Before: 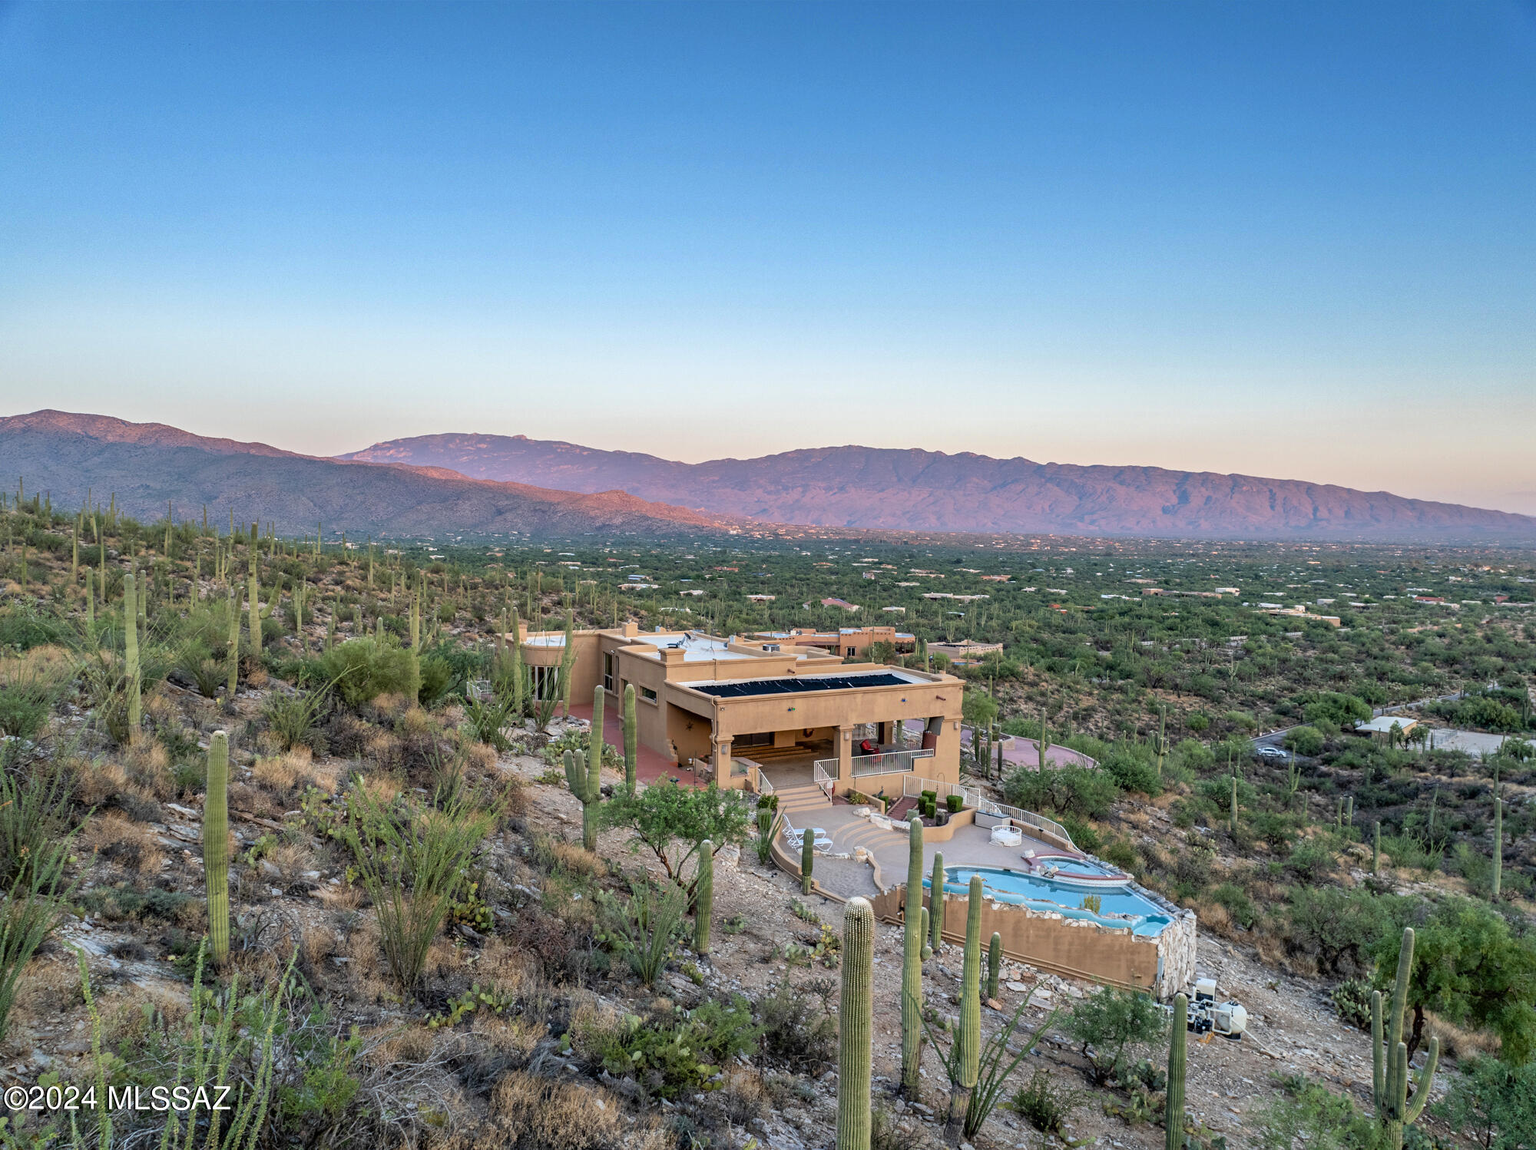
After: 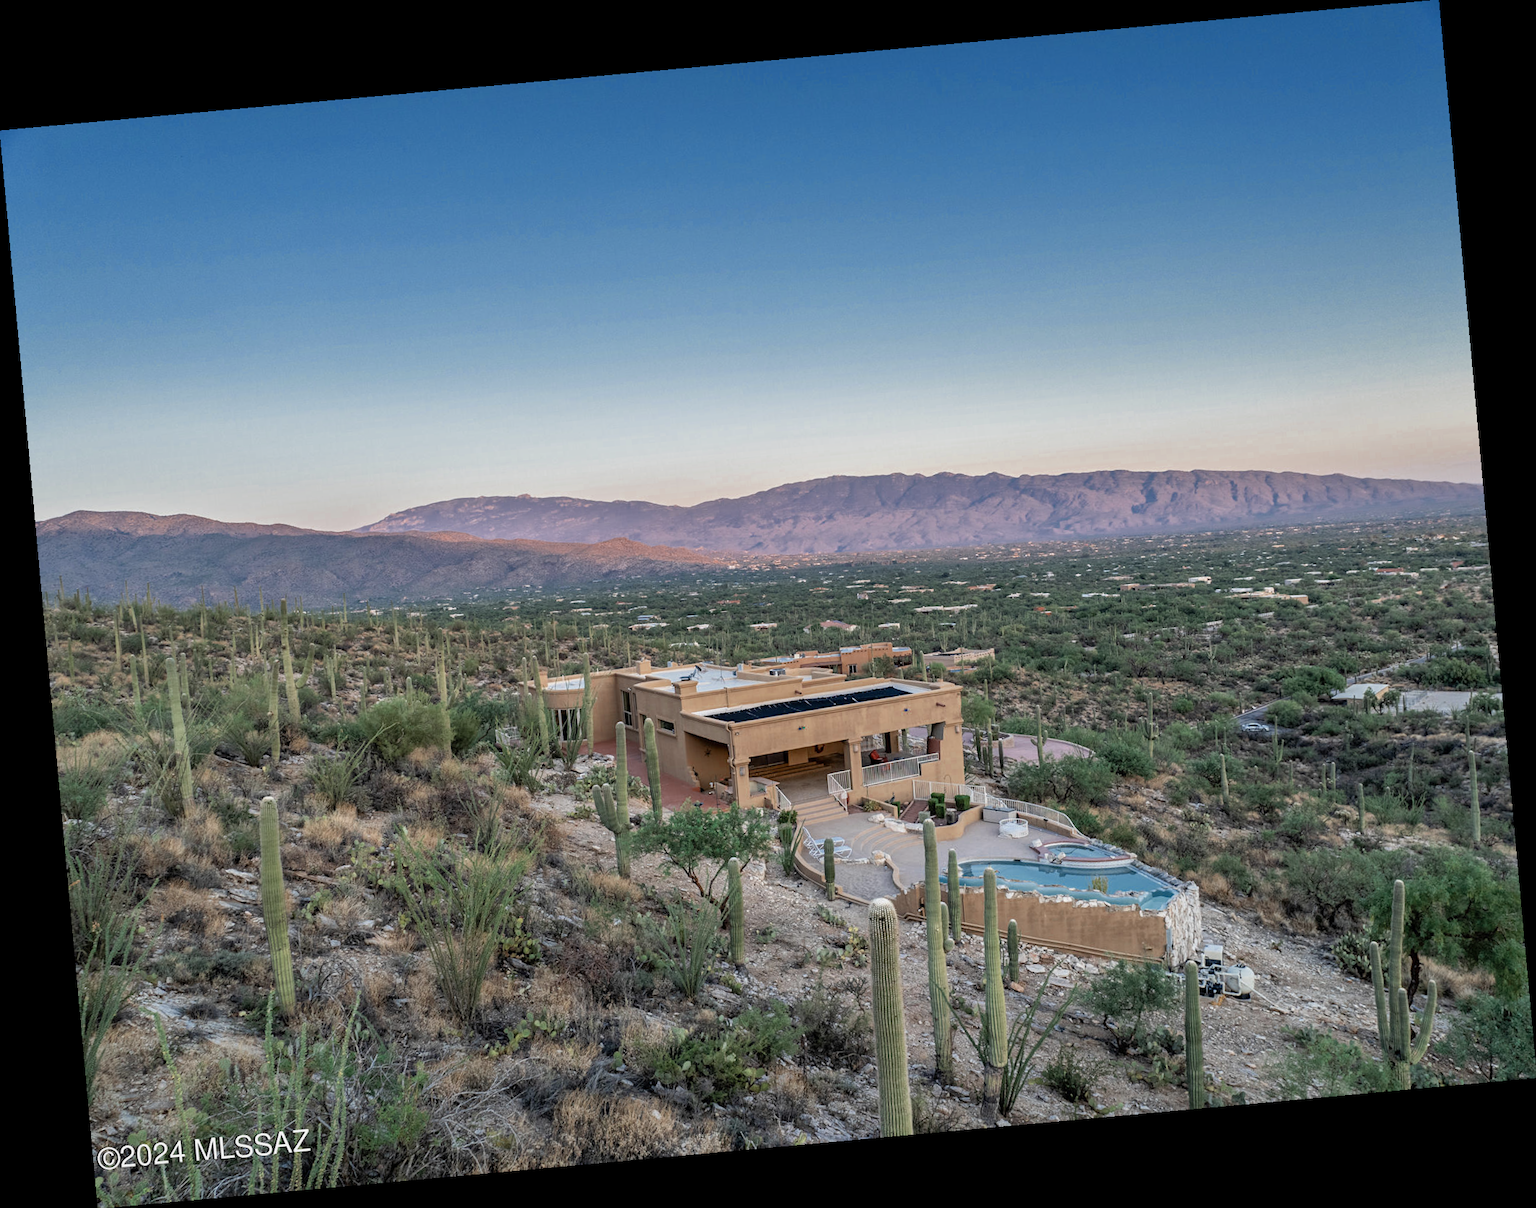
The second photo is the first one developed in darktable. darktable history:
color zones: curves: ch0 [(0, 0.5) (0.125, 0.4) (0.25, 0.5) (0.375, 0.4) (0.5, 0.4) (0.625, 0.35) (0.75, 0.35) (0.875, 0.5)]; ch1 [(0, 0.35) (0.125, 0.45) (0.25, 0.35) (0.375, 0.35) (0.5, 0.35) (0.625, 0.35) (0.75, 0.45) (0.875, 0.35)]; ch2 [(0, 0.6) (0.125, 0.5) (0.25, 0.5) (0.375, 0.6) (0.5, 0.6) (0.625, 0.5) (0.75, 0.5) (0.875, 0.5)]
rotate and perspective: rotation -5.2°, automatic cropping off
tone equalizer: -8 EV -0.002 EV, -7 EV 0.005 EV, -6 EV -0.009 EV, -5 EV 0.011 EV, -4 EV -0.012 EV, -3 EV 0.007 EV, -2 EV -0.062 EV, -1 EV -0.293 EV, +0 EV -0.582 EV, smoothing diameter 2%, edges refinement/feathering 20, mask exposure compensation -1.57 EV, filter diffusion 5
